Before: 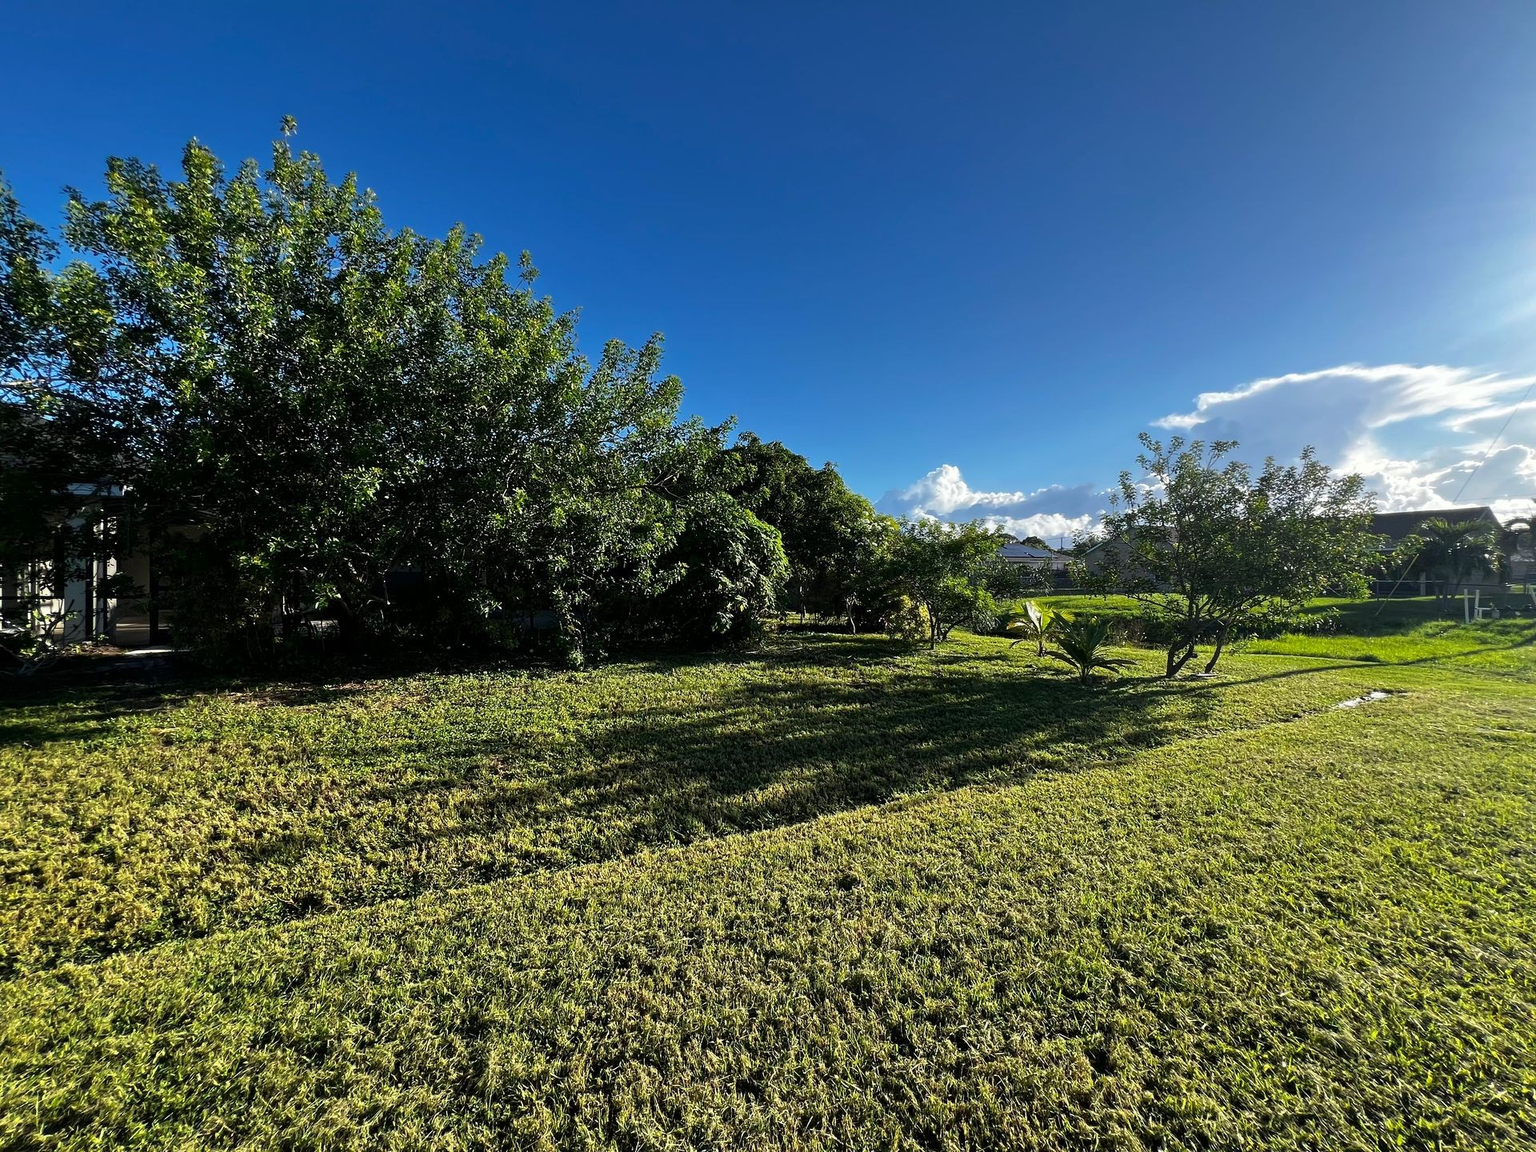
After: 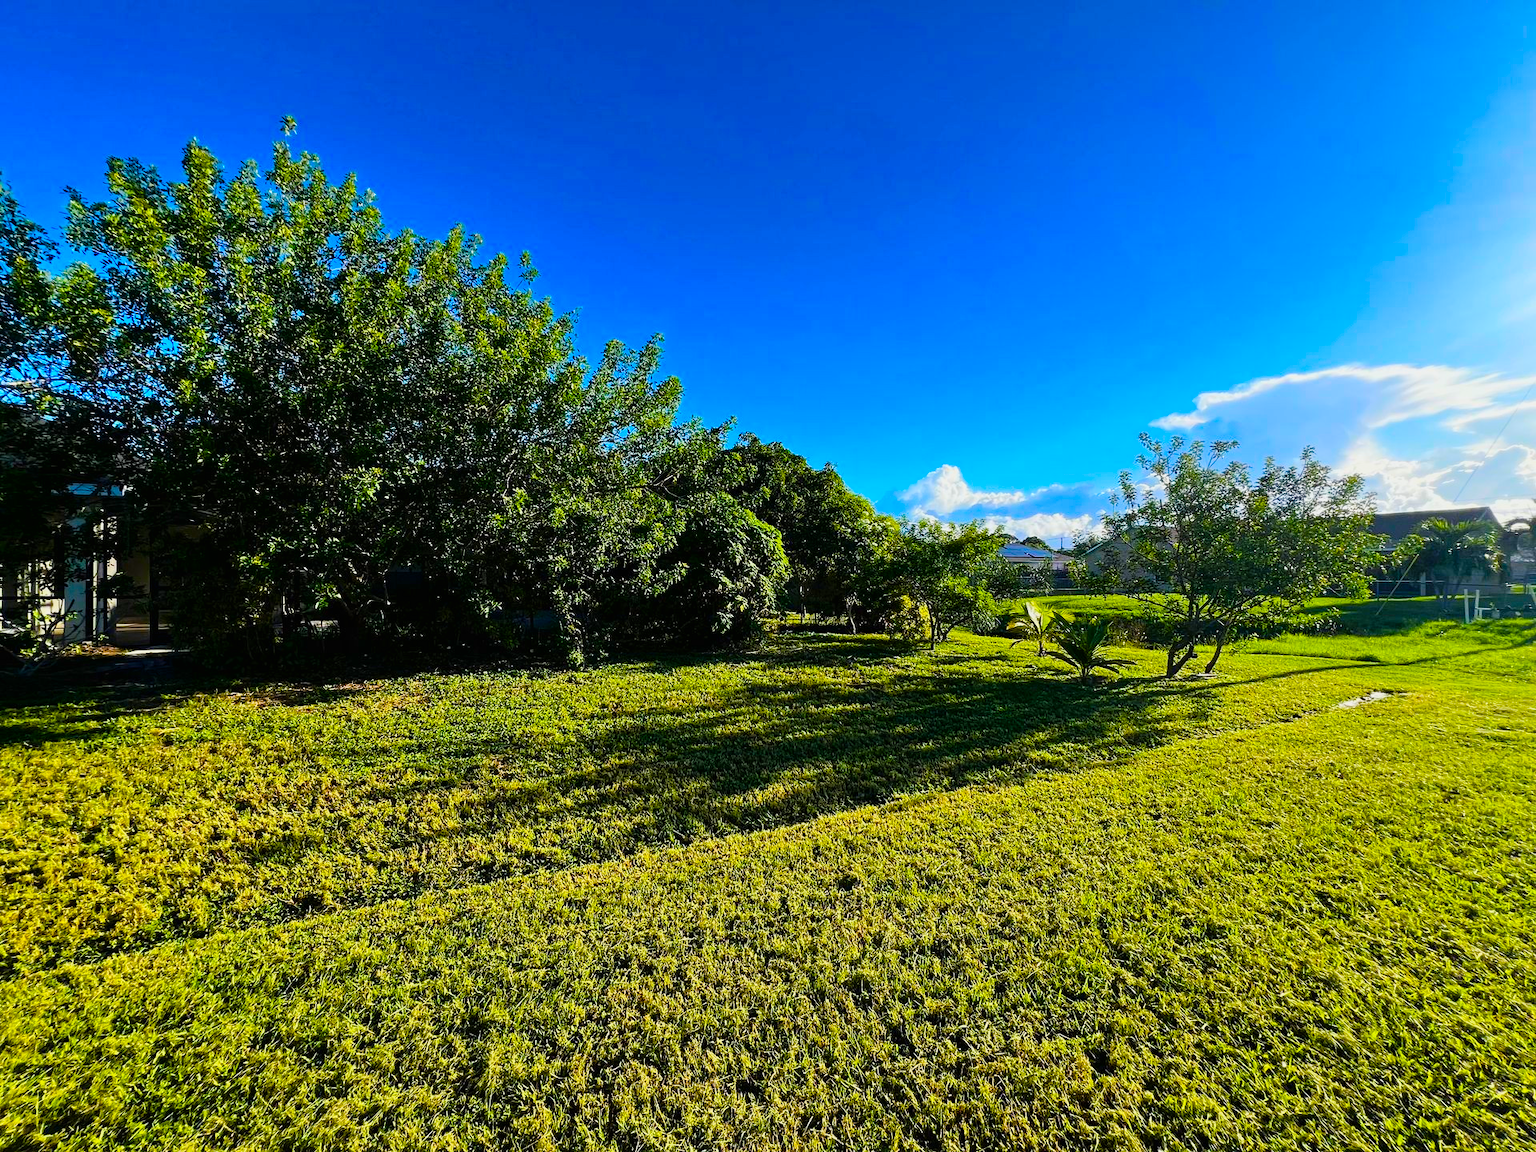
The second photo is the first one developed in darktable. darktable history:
color balance rgb: perceptual saturation grading › global saturation 38.928%, perceptual saturation grading › highlights -25.832%, perceptual saturation grading › mid-tones 35.202%, perceptual saturation grading › shadows 36.061%, global vibrance 41.221%
tone curve: curves: ch0 [(0, 0.005) (0.103, 0.097) (0.18, 0.207) (0.384, 0.465) (0.491, 0.585) (0.629, 0.726) (0.84, 0.866) (1, 0.947)]; ch1 [(0, 0) (0.172, 0.123) (0.324, 0.253) (0.396, 0.388) (0.478, 0.461) (0.499, 0.497) (0.532, 0.515) (0.57, 0.584) (0.635, 0.675) (0.805, 0.892) (1, 1)]; ch2 [(0, 0) (0.411, 0.424) (0.496, 0.501) (0.515, 0.507) (0.553, 0.562) (0.604, 0.642) (0.708, 0.768) (0.839, 0.916) (1, 1)], color space Lab, linked channels, preserve colors none
